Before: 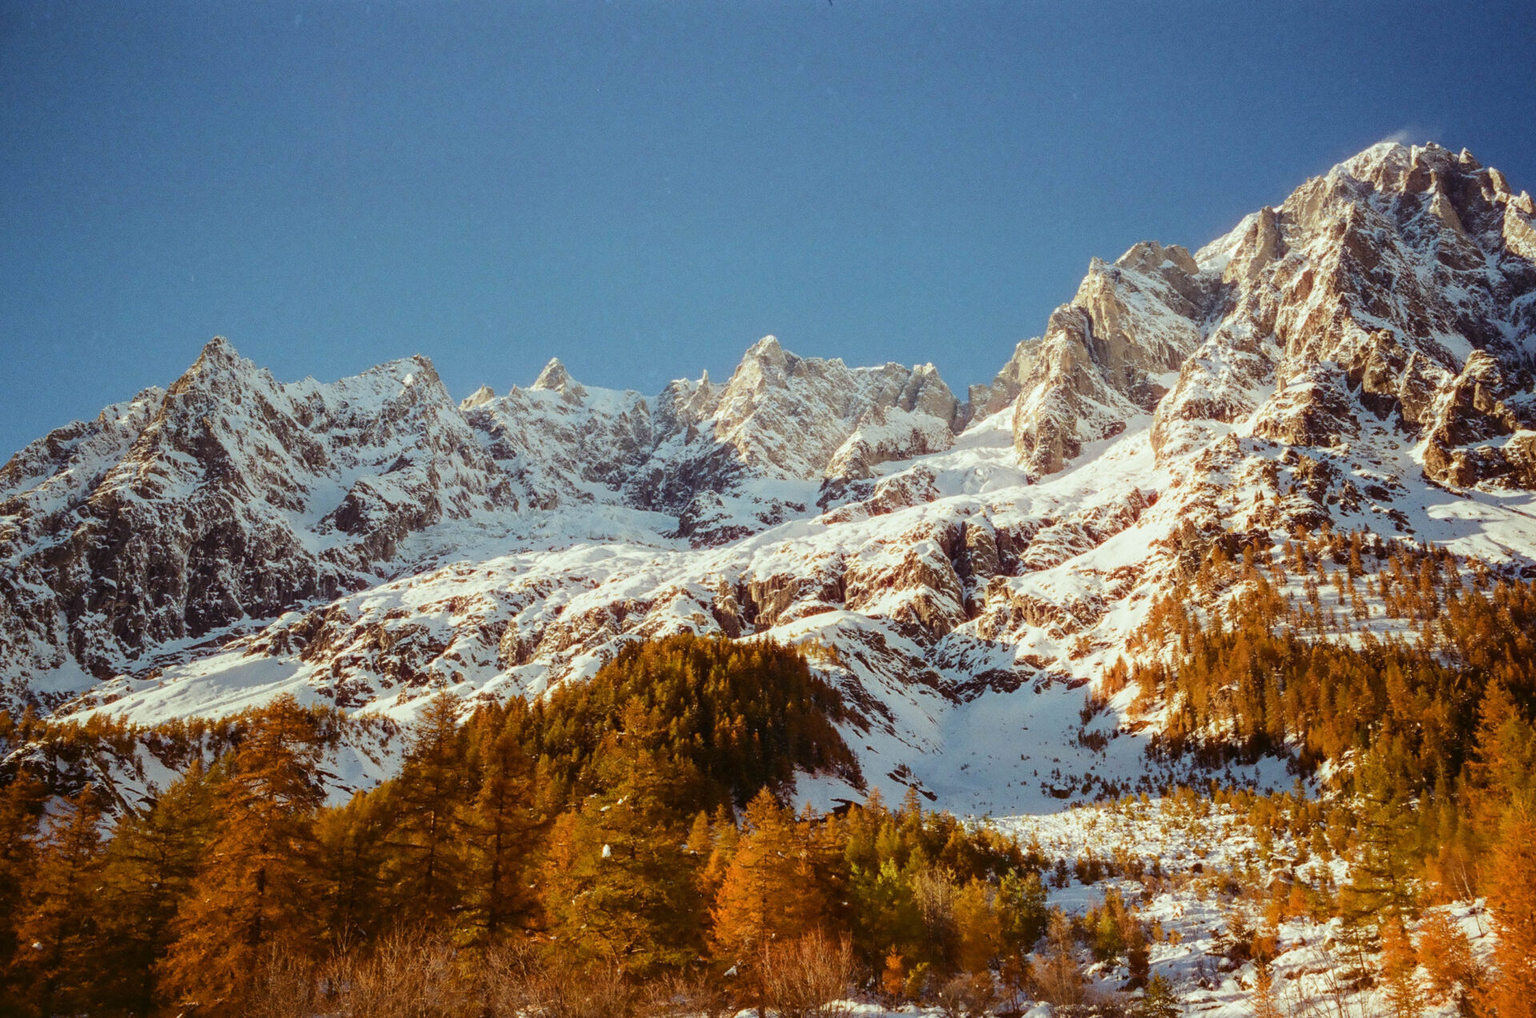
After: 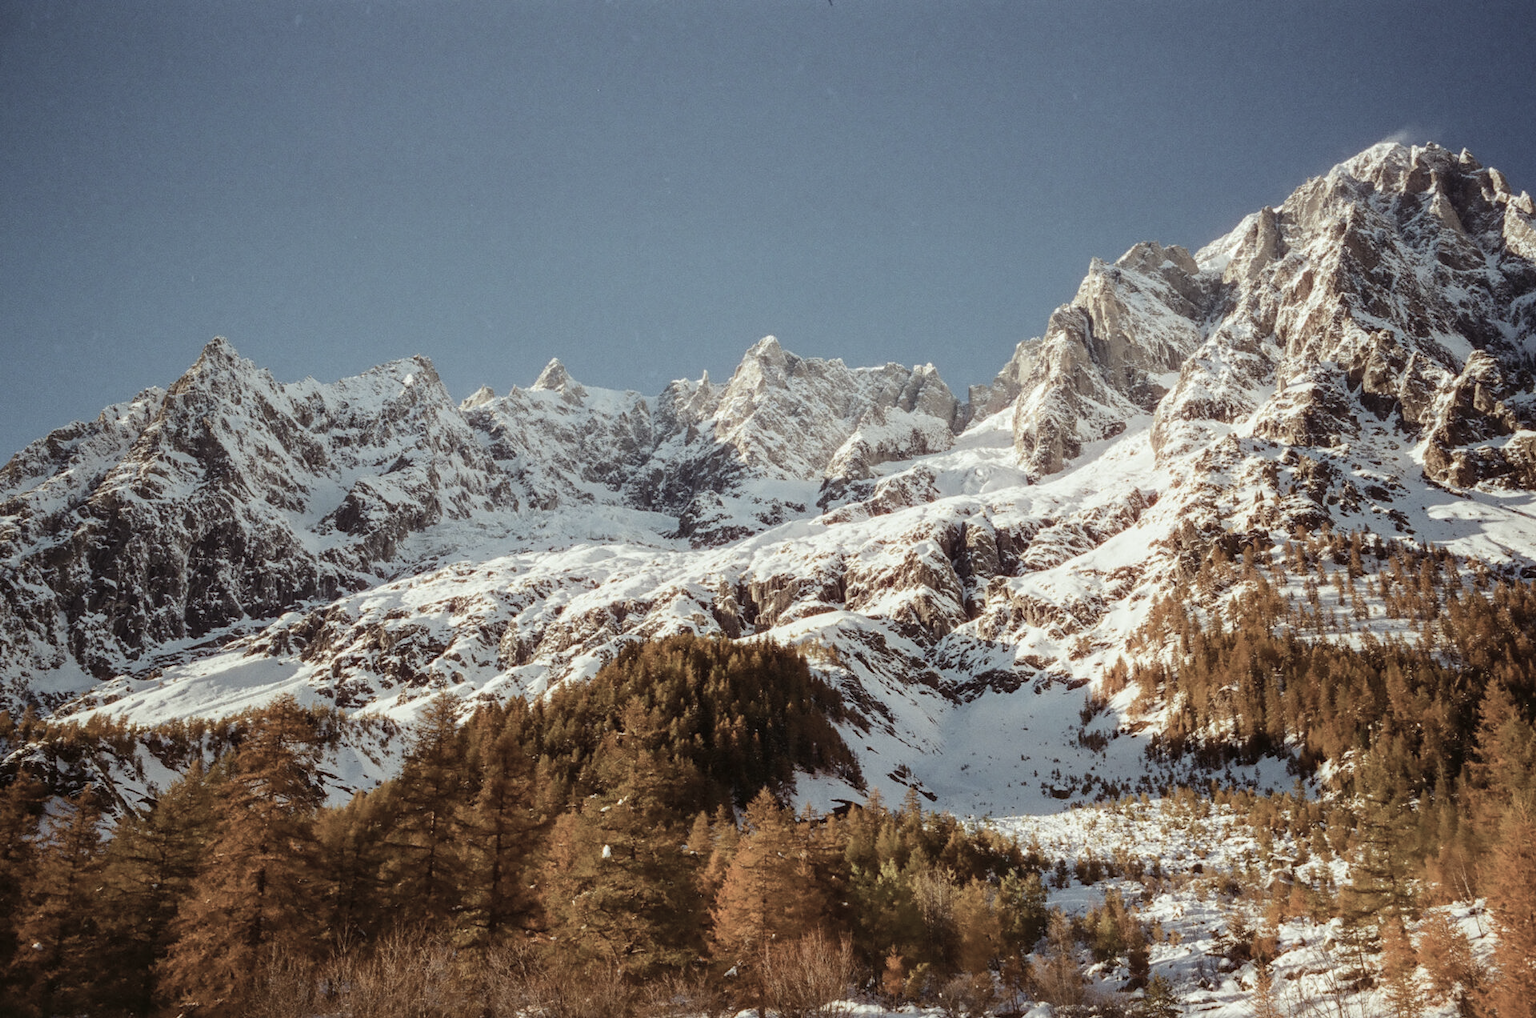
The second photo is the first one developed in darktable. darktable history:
color correction: saturation 0.5
tone equalizer: on, module defaults
